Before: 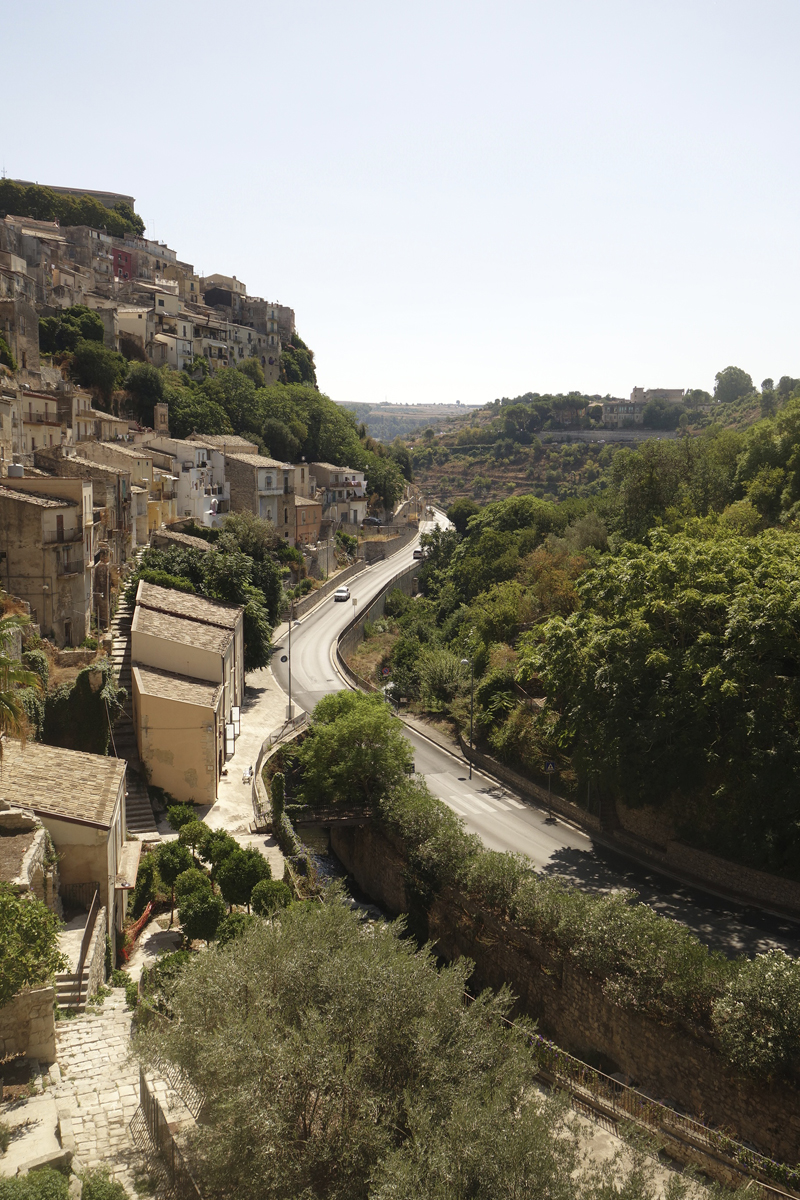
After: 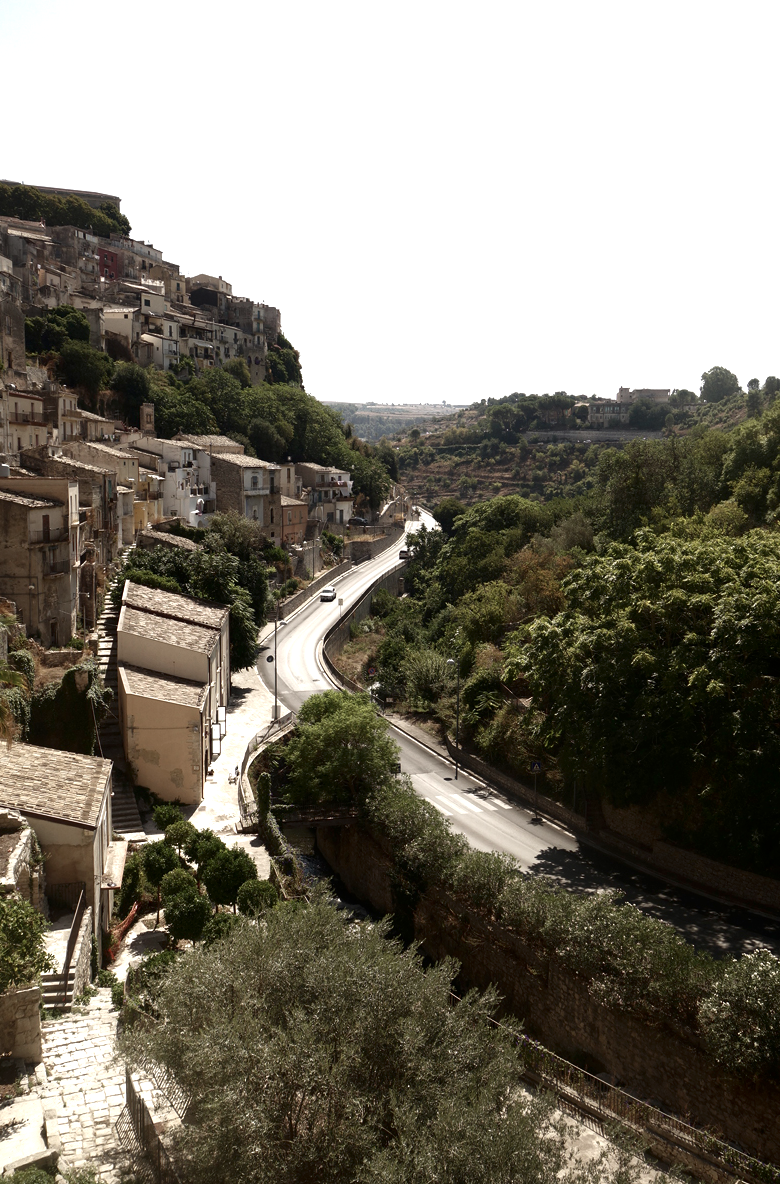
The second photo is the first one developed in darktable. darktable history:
exposure: exposure 0.507 EV, compensate highlight preservation false
color correction: saturation 0.5
crop and rotate: left 1.774%, right 0.633%, bottom 1.28%
white balance: emerald 1
contrast brightness saturation: brightness -0.25, saturation 0.2
